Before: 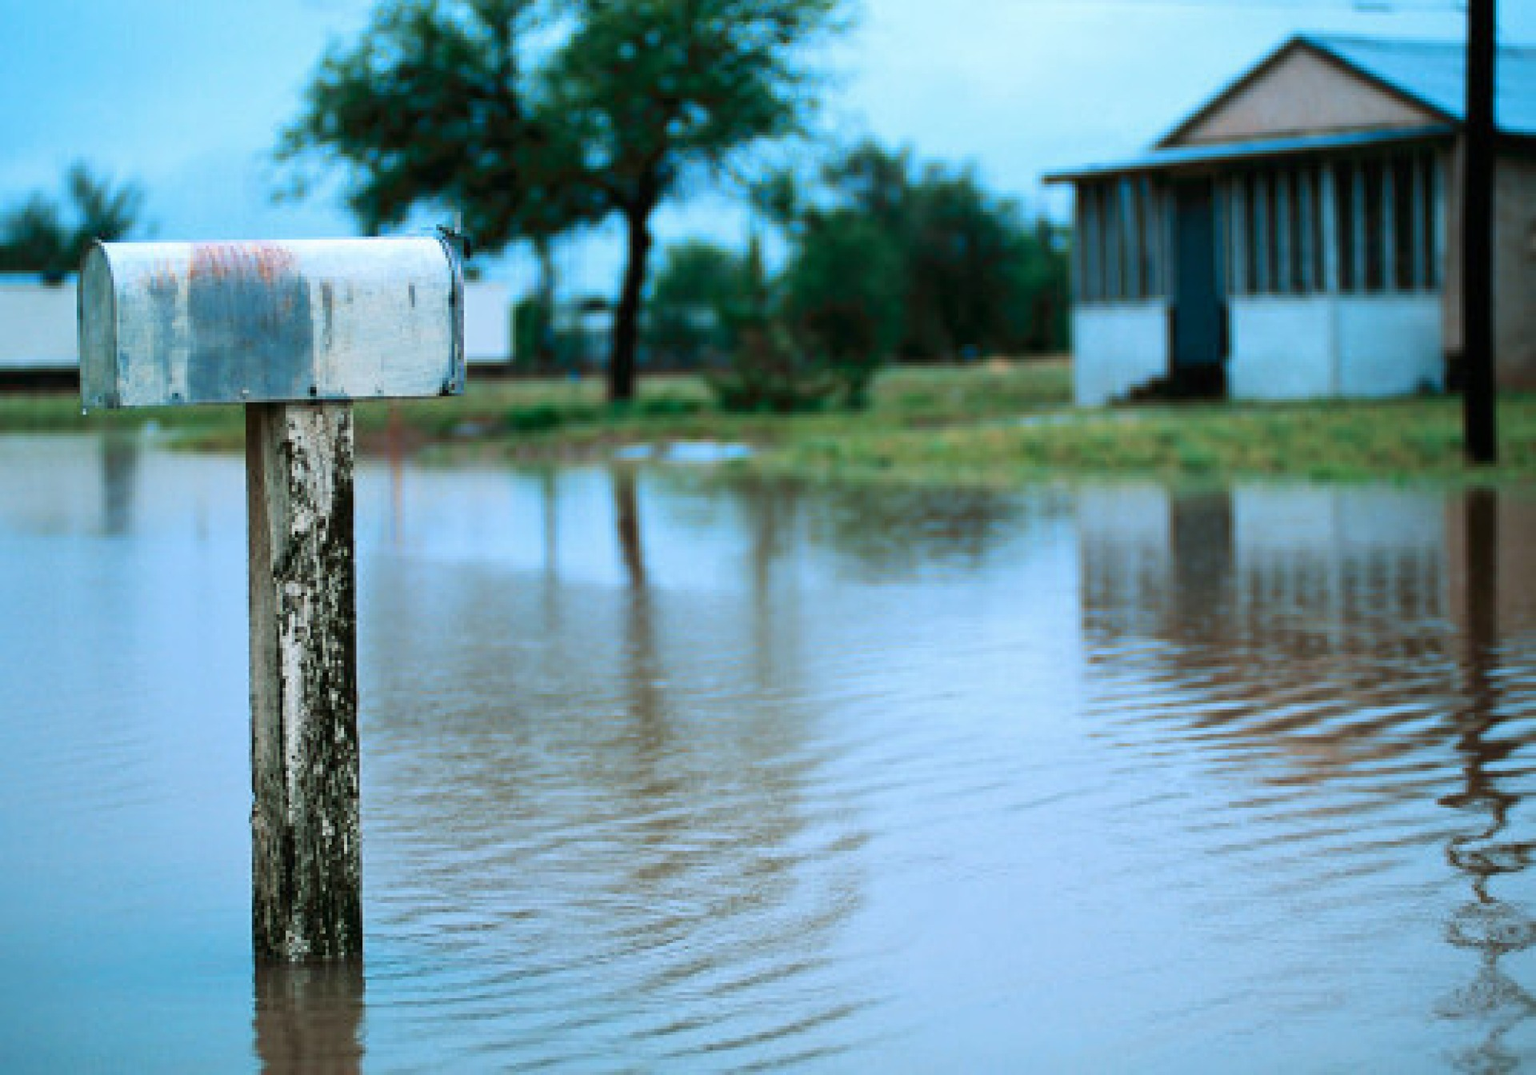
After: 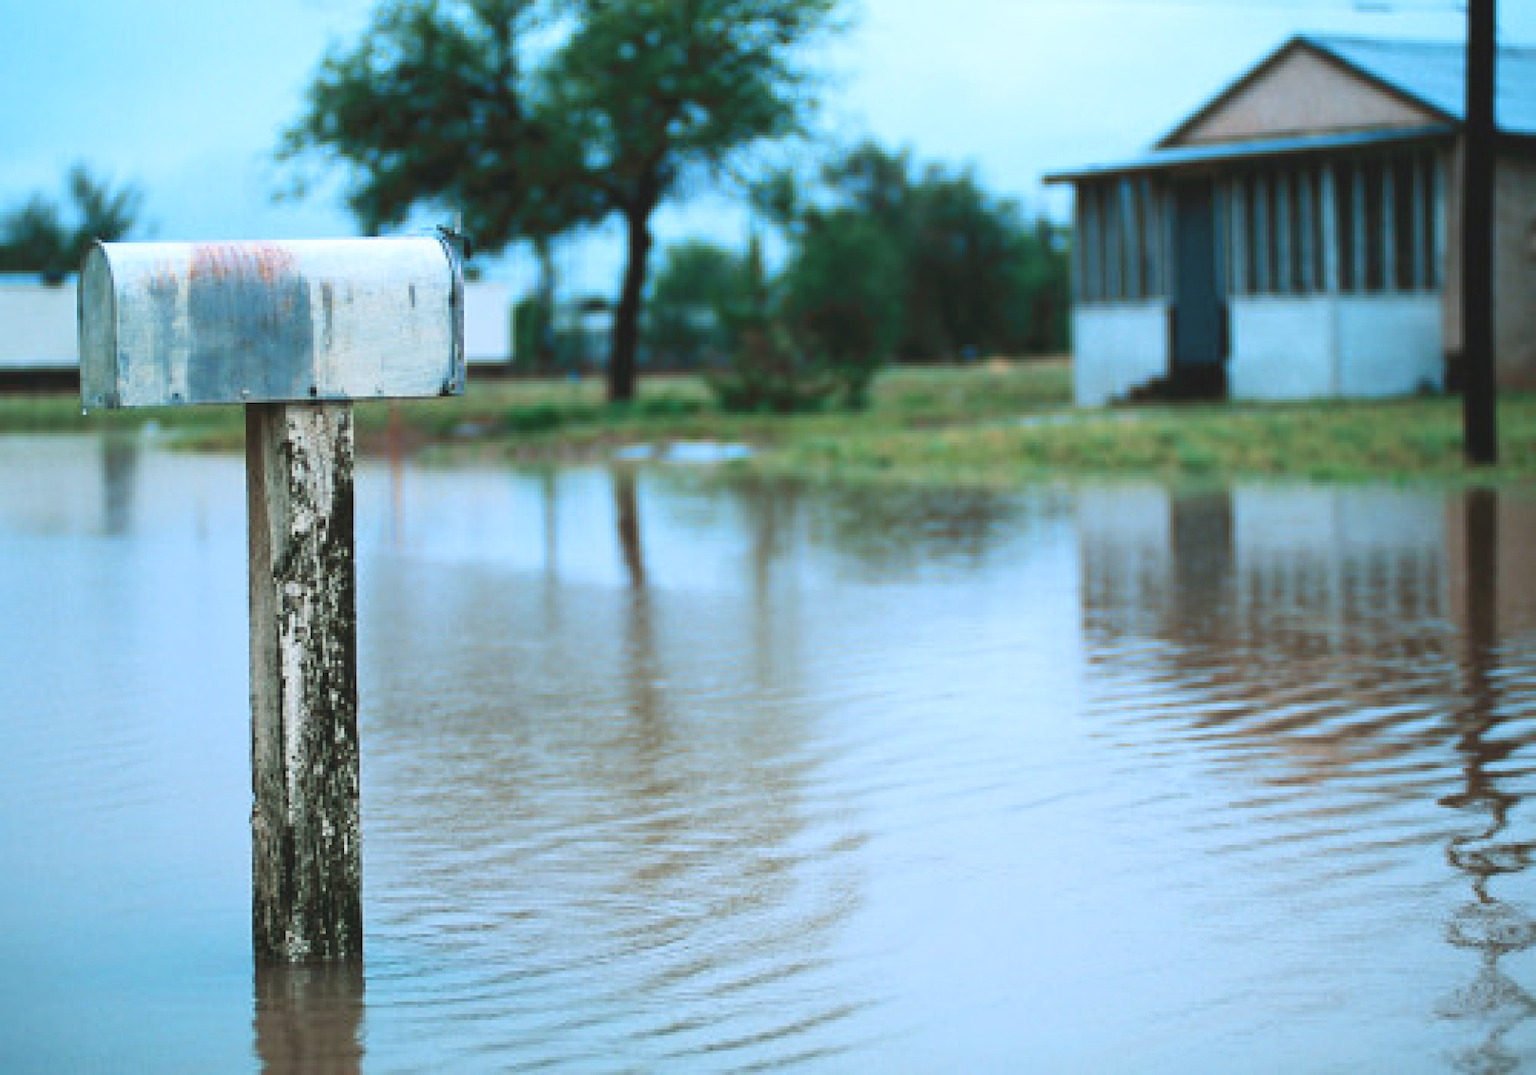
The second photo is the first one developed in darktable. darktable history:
color balance: lift [1.007, 1, 1, 1], gamma [1.097, 1, 1, 1]
shadows and highlights: shadows 0, highlights 40
